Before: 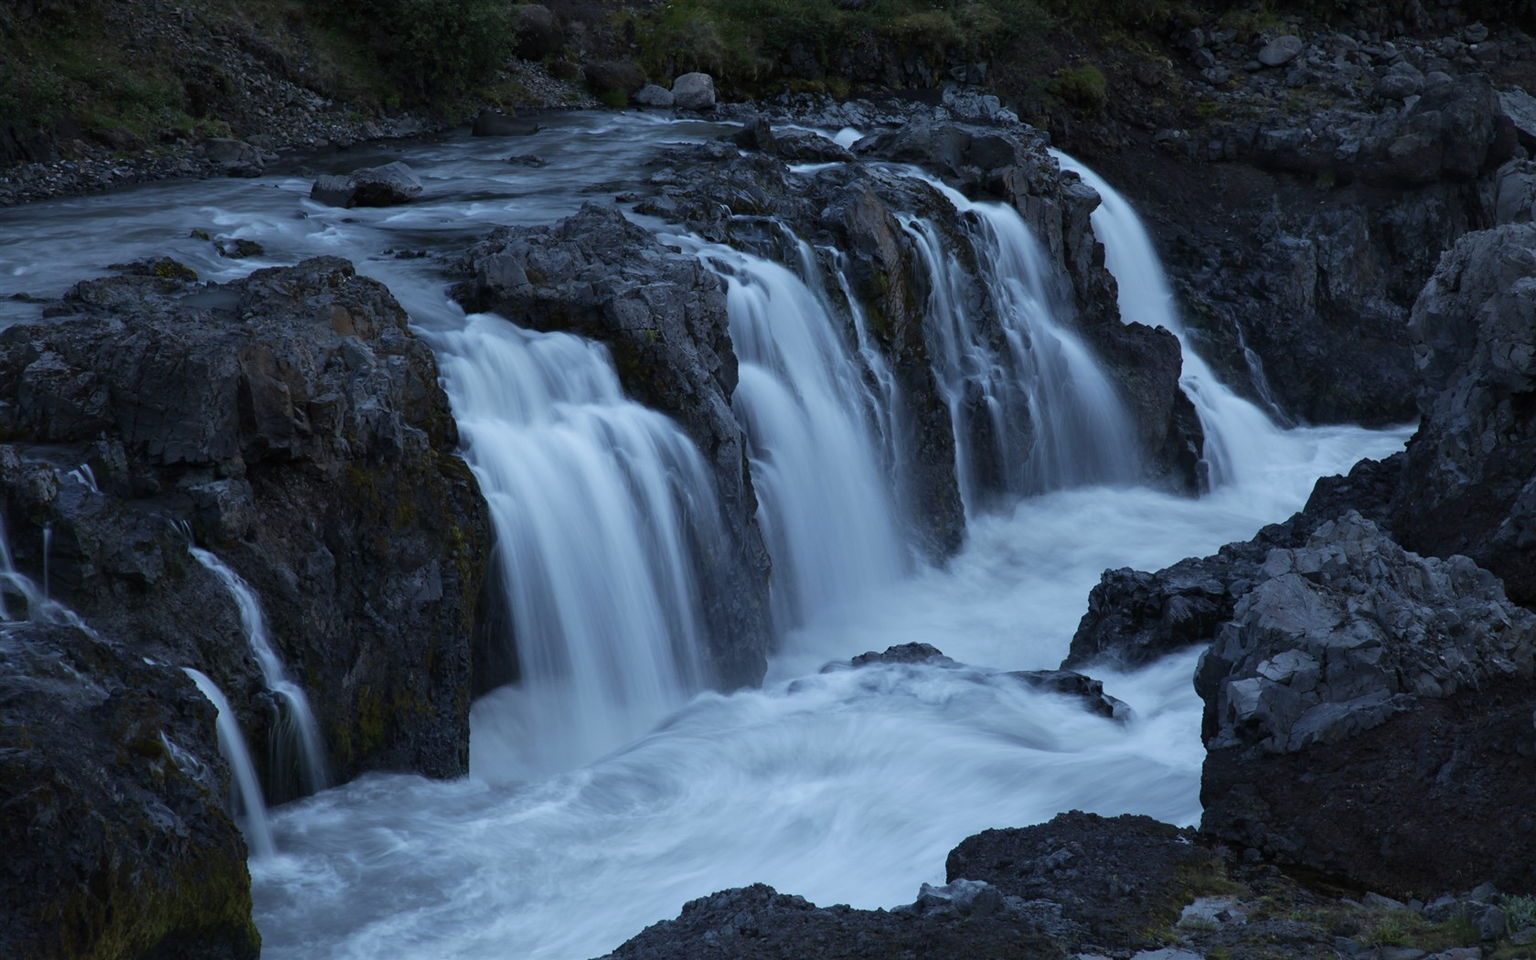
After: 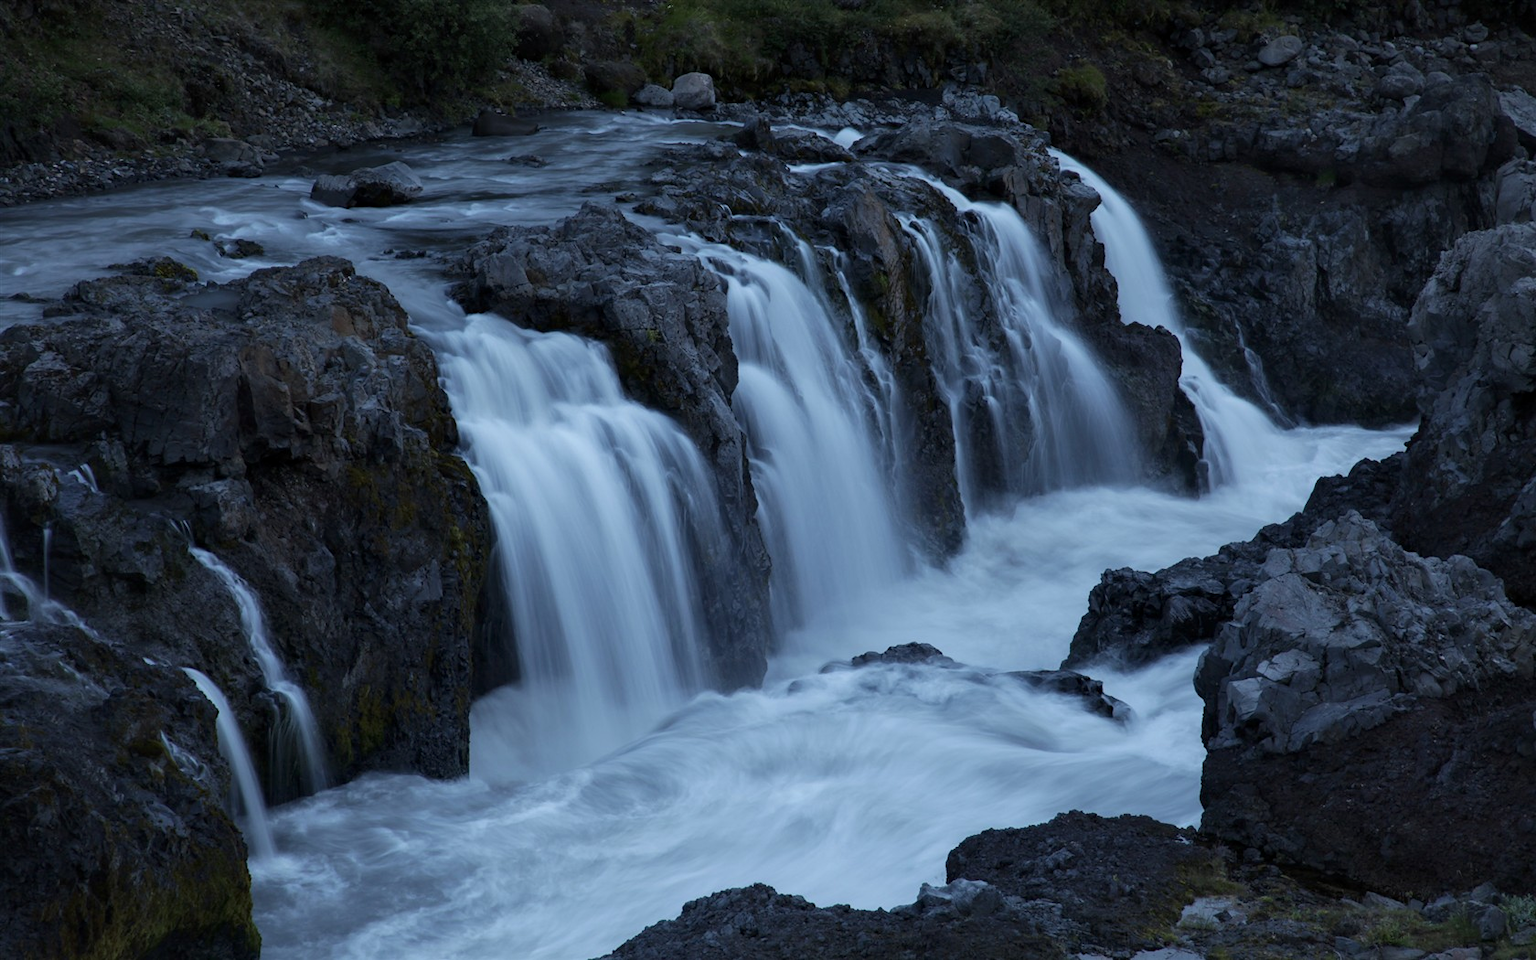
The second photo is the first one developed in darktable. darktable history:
local contrast: highlights 61%, shadows 116%, detail 107%, midtone range 0.526
